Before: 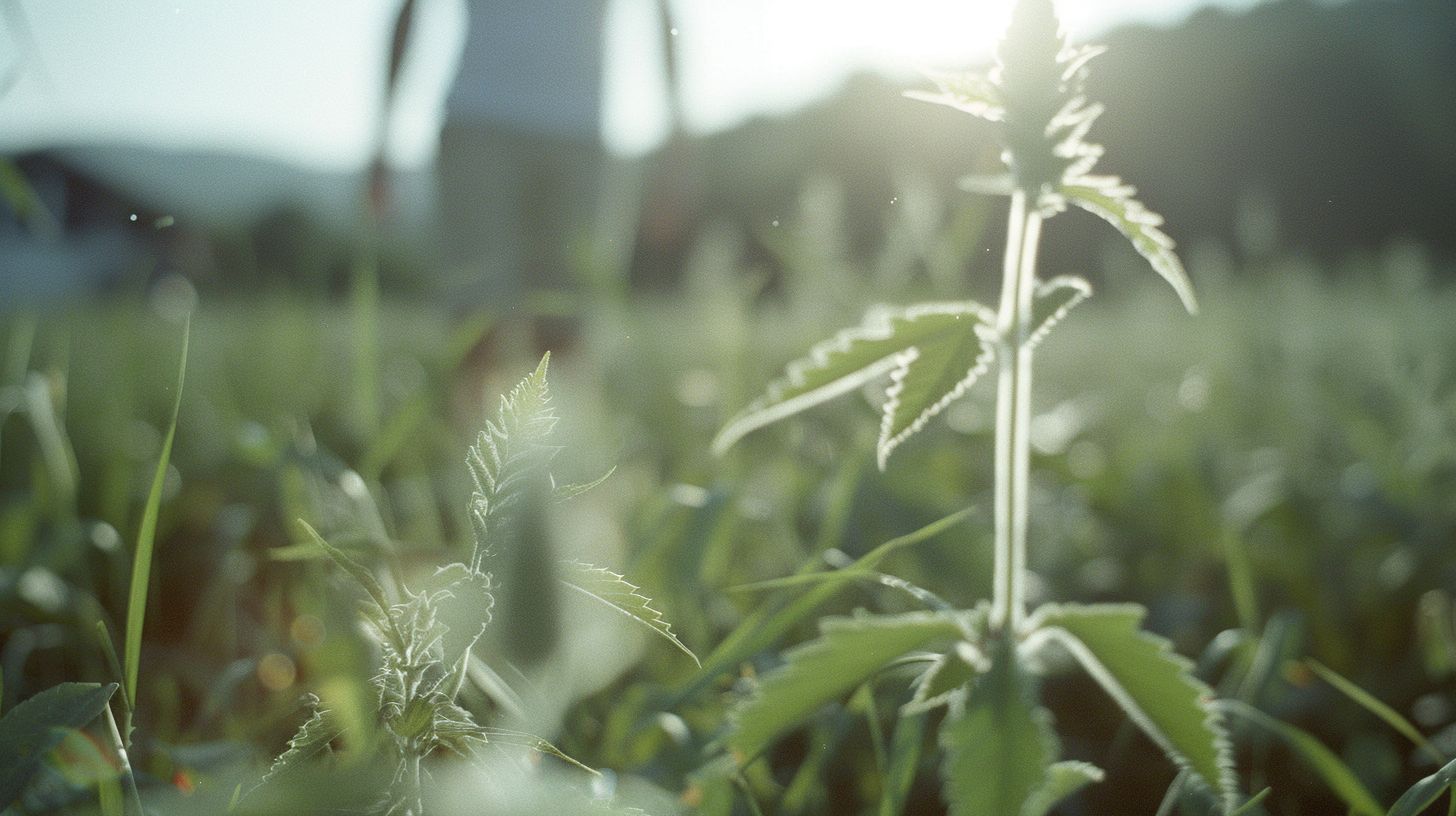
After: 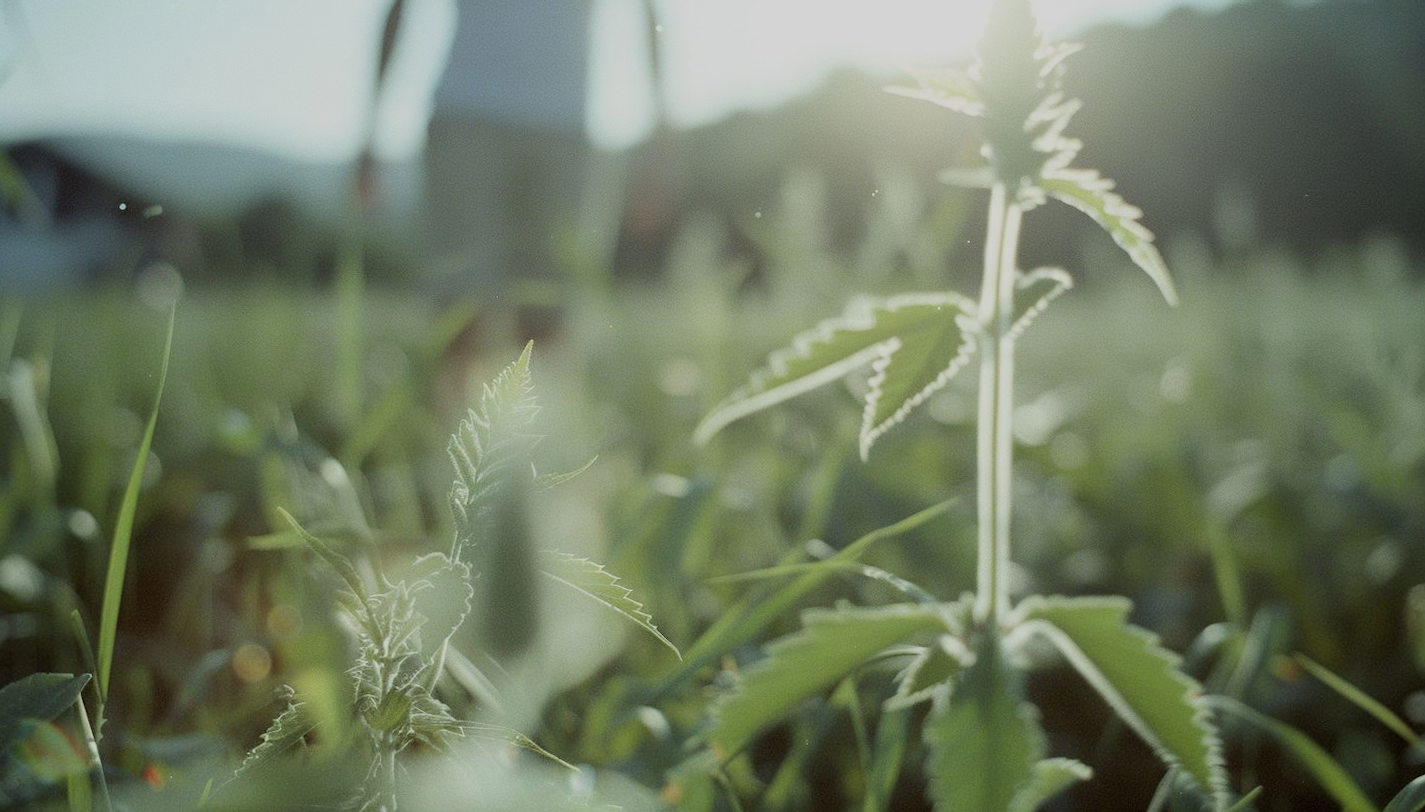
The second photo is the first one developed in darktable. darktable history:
filmic rgb: black relative exposure -8.42 EV, white relative exposure 4.68 EV, hardness 3.82, color science v6 (2022)
rotate and perspective: rotation 0.226°, lens shift (vertical) -0.042, crop left 0.023, crop right 0.982, crop top 0.006, crop bottom 0.994
